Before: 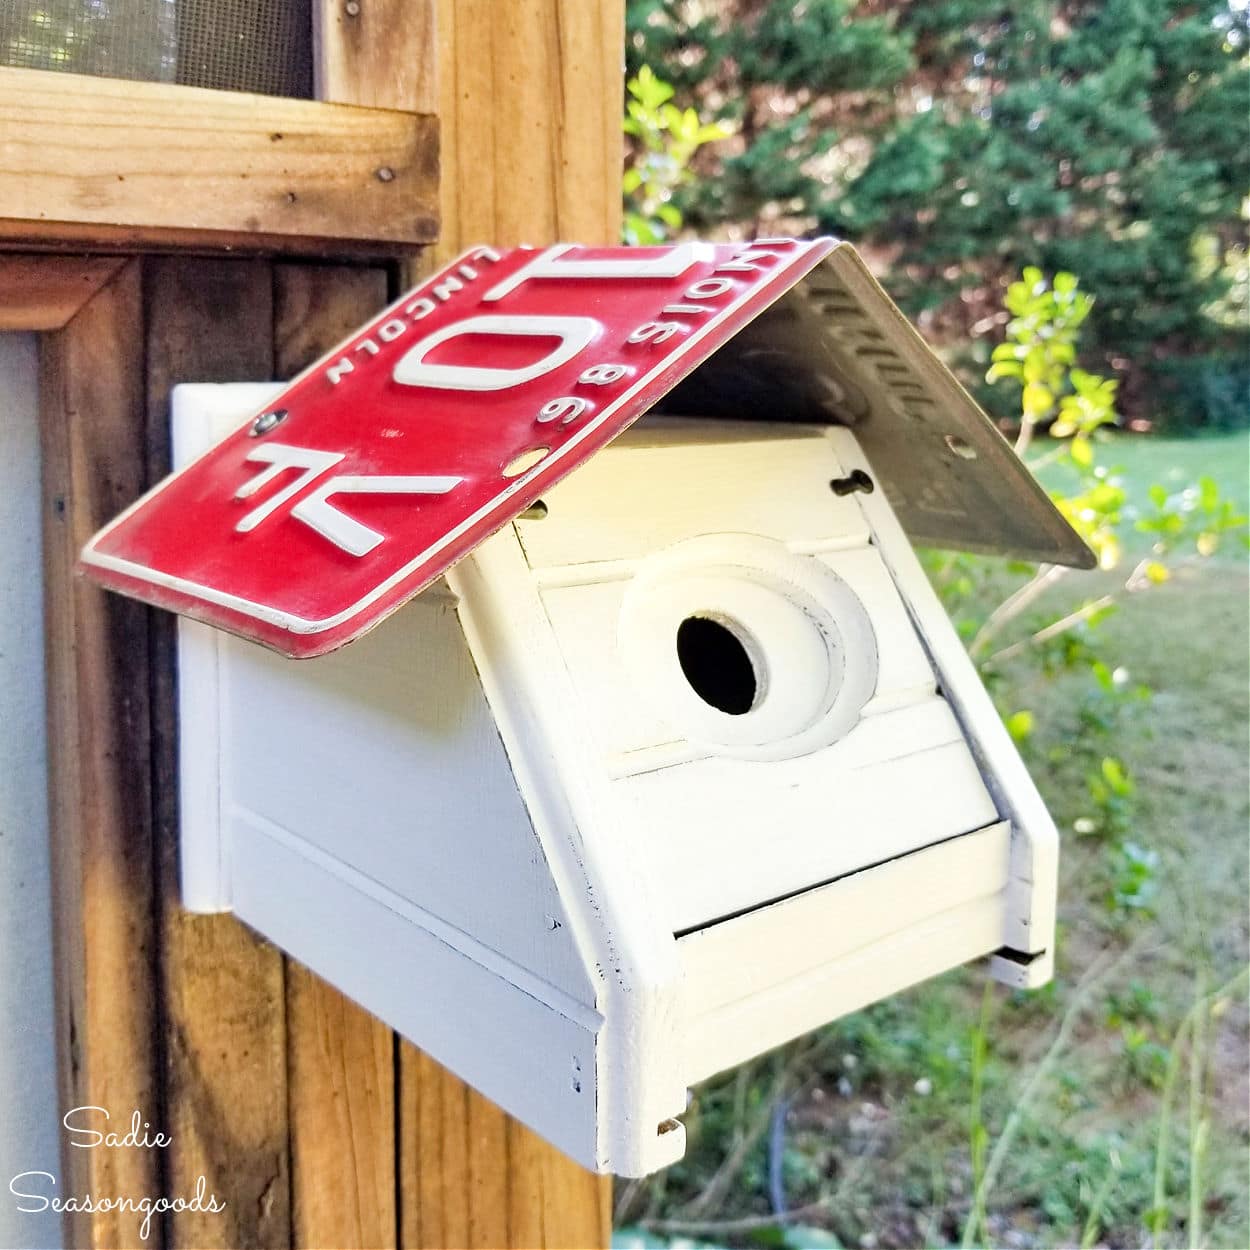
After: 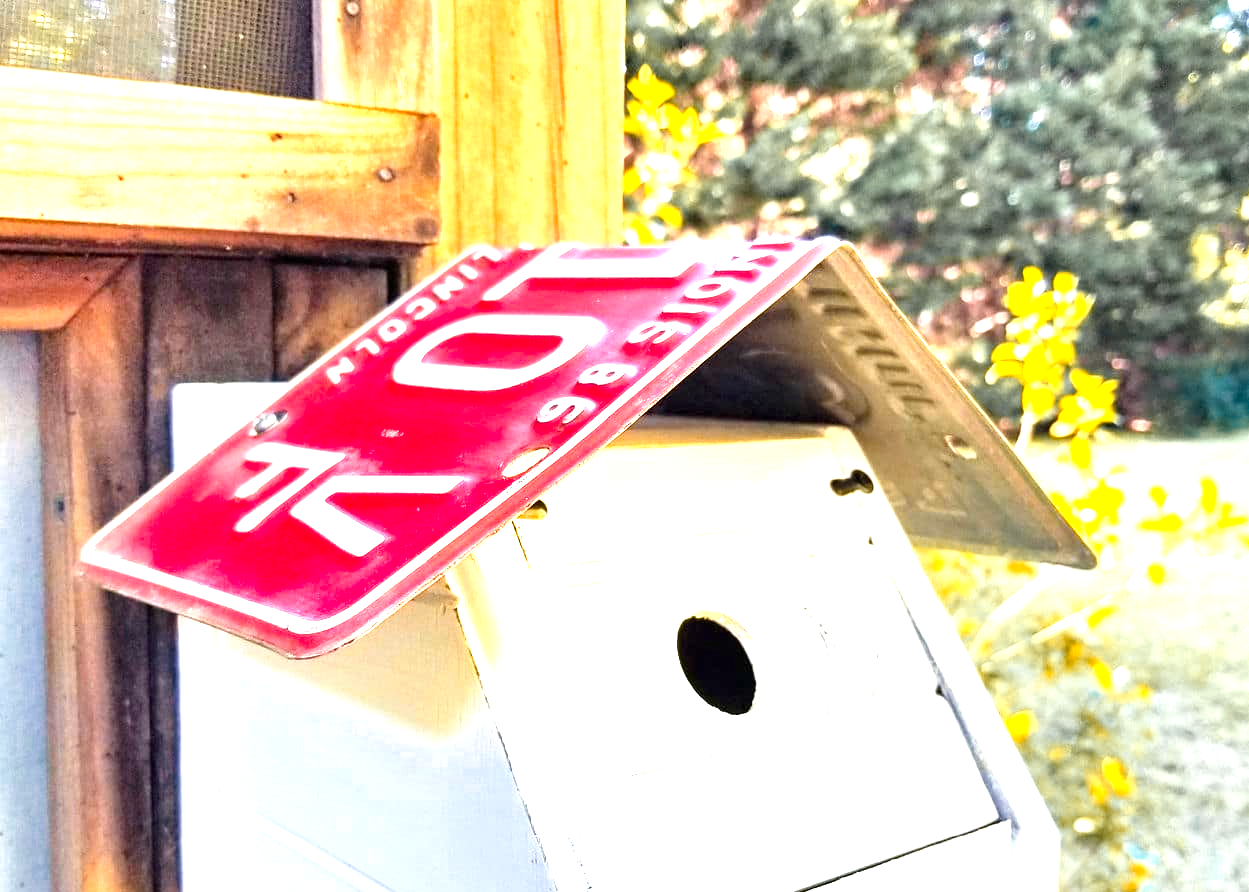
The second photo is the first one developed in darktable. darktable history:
color zones: curves: ch0 [(0, 0.499) (0.143, 0.5) (0.286, 0.5) (0.429, 0.476) (0.571, 0.284) (0.714, 0.243) (0.857, 0.449) (1, 0.499)]; ch1 [(0, 0.532) (0.143, 0.645) (0.286, 0.696) (0.429, 0.211) (0.571, 0.504) (0.714, 0.493) (0.857, 0.495) (1, 0.532)]; ch2 [(0, 0.5) (0.143, 0.5) (0.286, 0.427) (0.429, 0.324) (0.571, 0.5) (0.714, 0.5) (0.857, 0.5) (1, 0.5)]
crop: bottom 28.576%
exposure: black level correction 0, exposure 1.35 EV, compensate exposure bias true, compensate highlight preservation false
